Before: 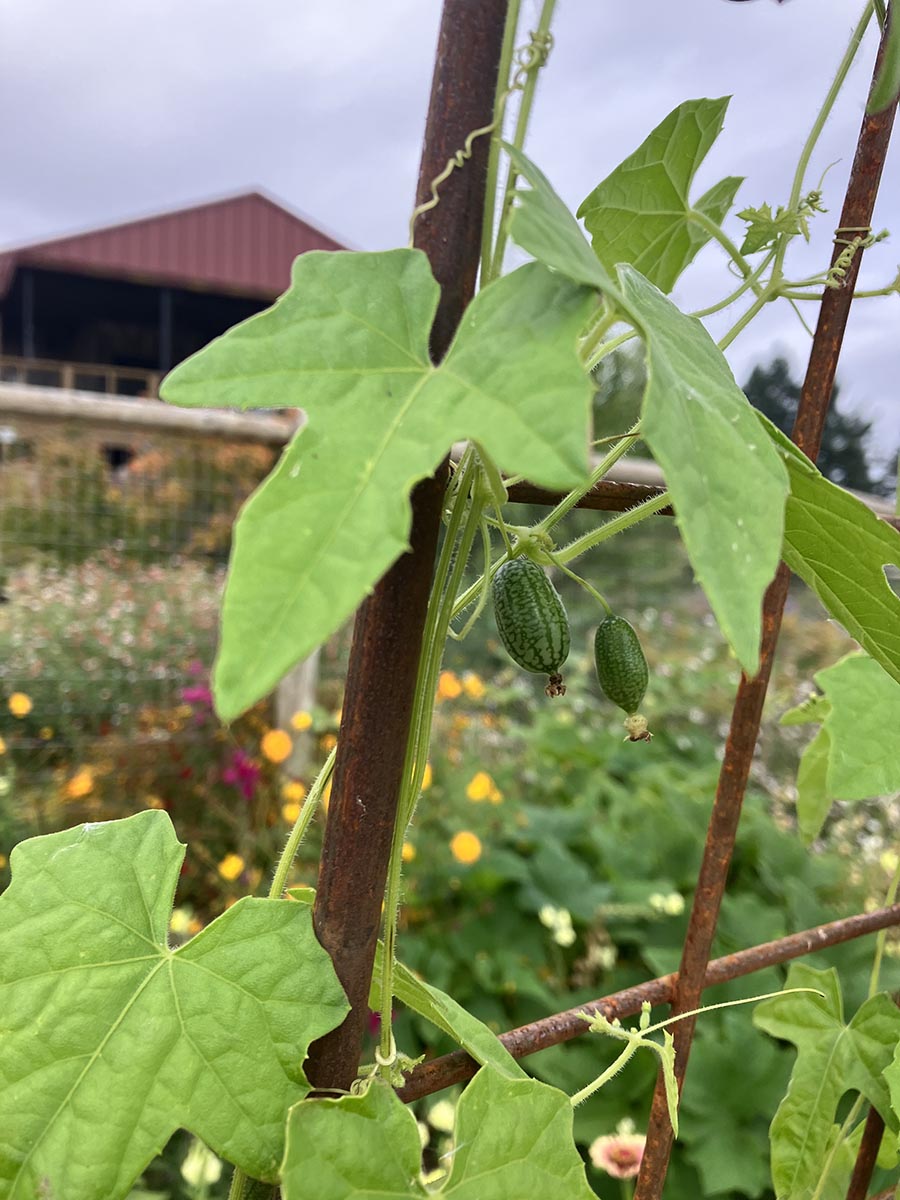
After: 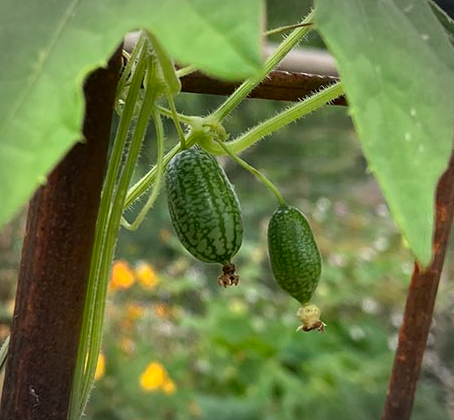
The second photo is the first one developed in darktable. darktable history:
crop: left 36.361%, top 34.237%, right 13.098%, bottom 30.736%
vignetting: automatic ratio true, dithering 16-bit output
exposure: black level correction 0.001, compensate highlight preservation false
